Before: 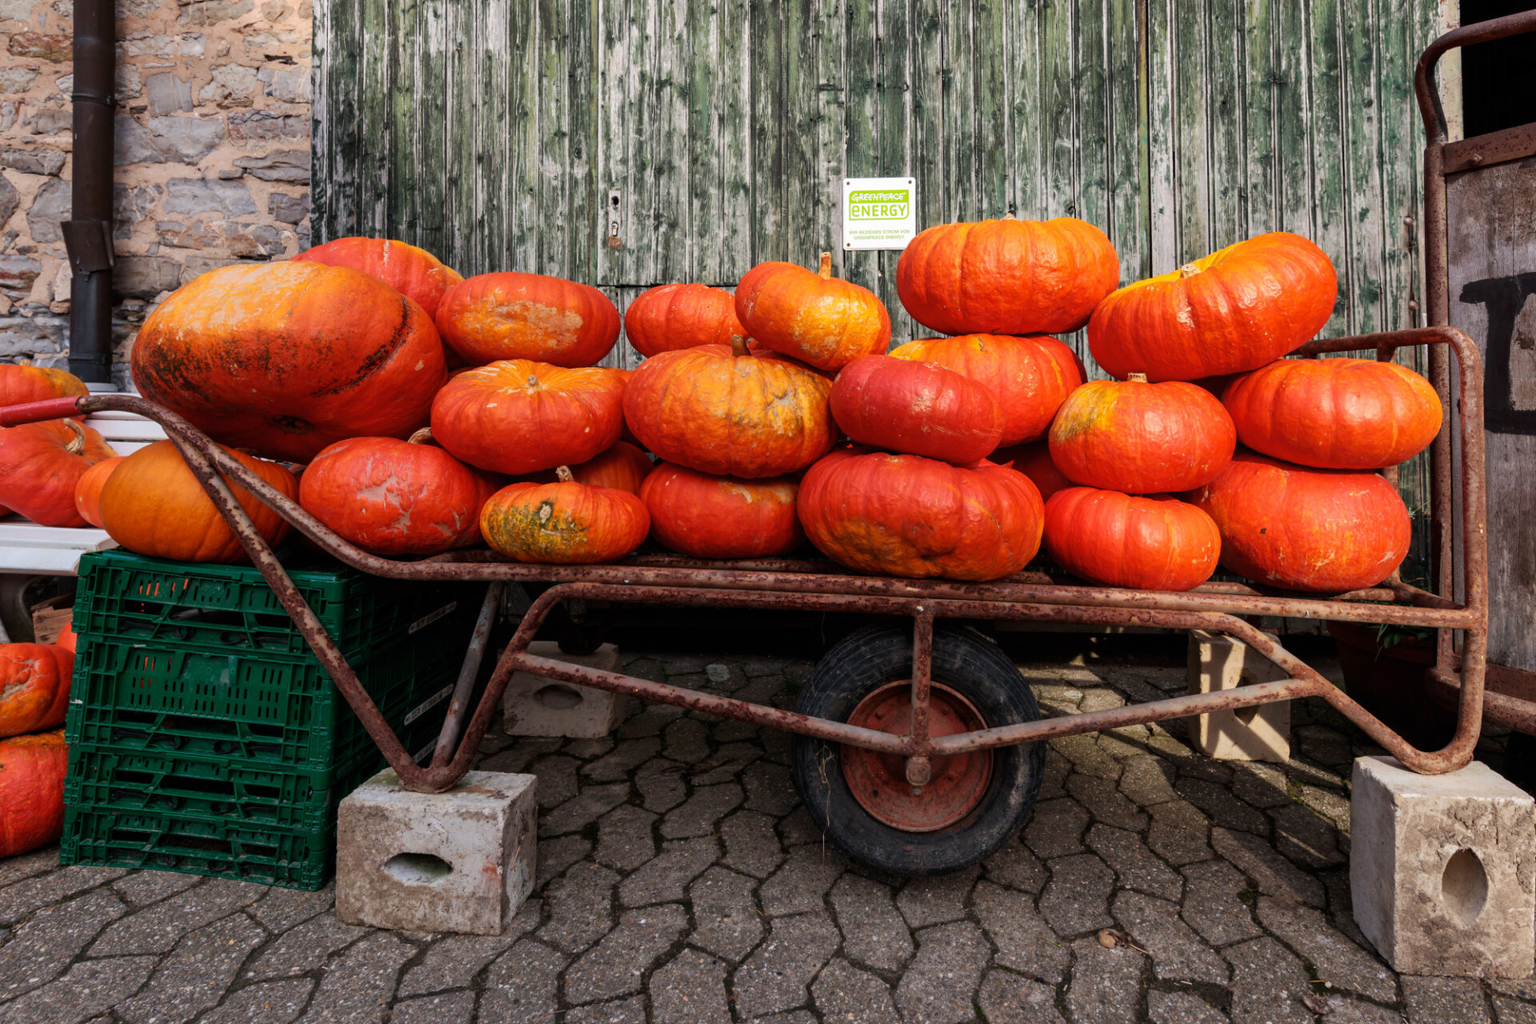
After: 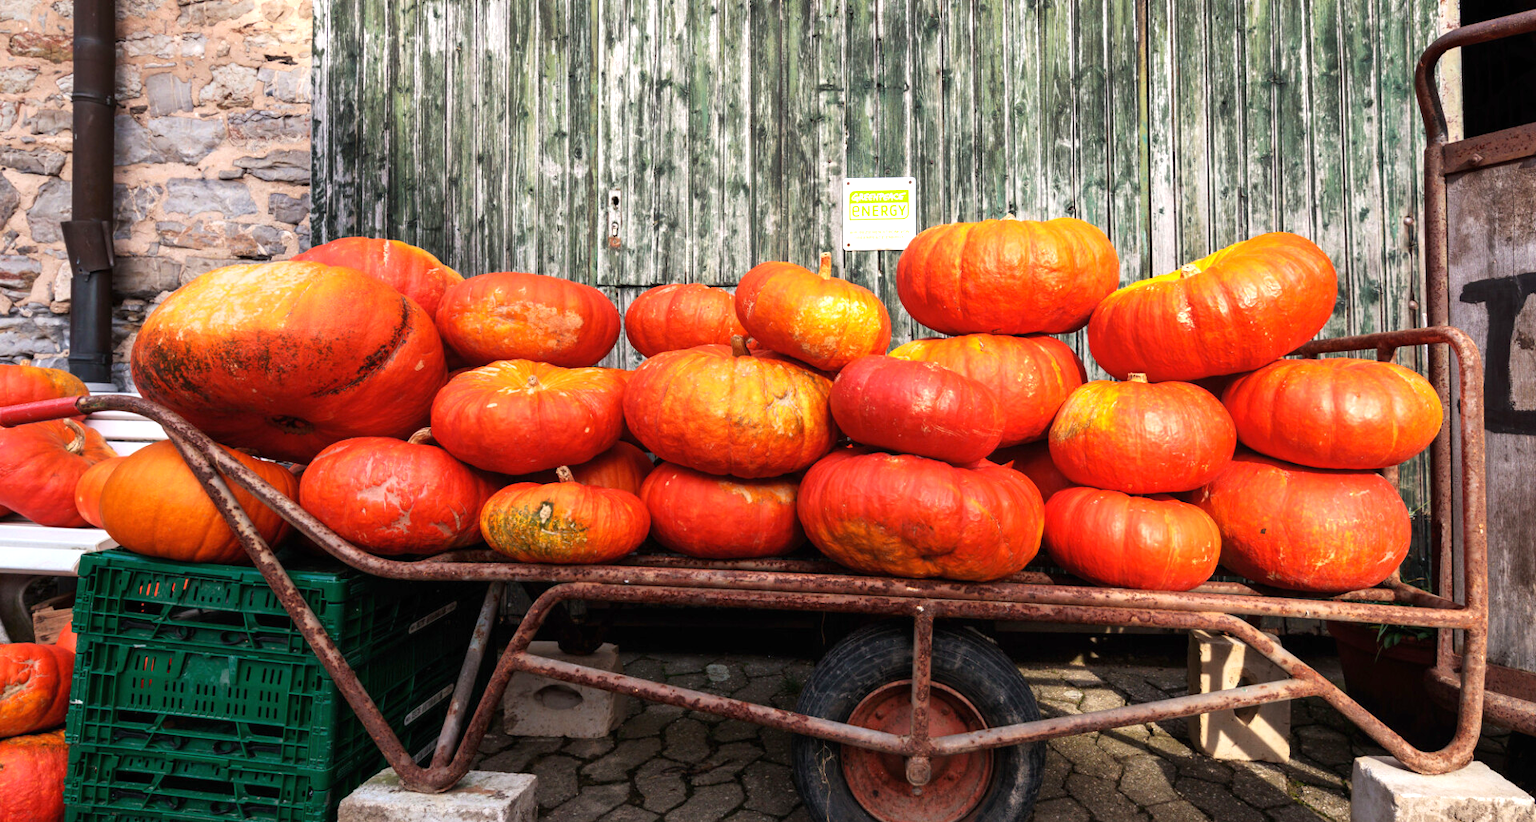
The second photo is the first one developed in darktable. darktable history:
exposure: black level correction 0, exposure 0.7 EV, compensate highlight preservation false
crop: bottom 19.644%
